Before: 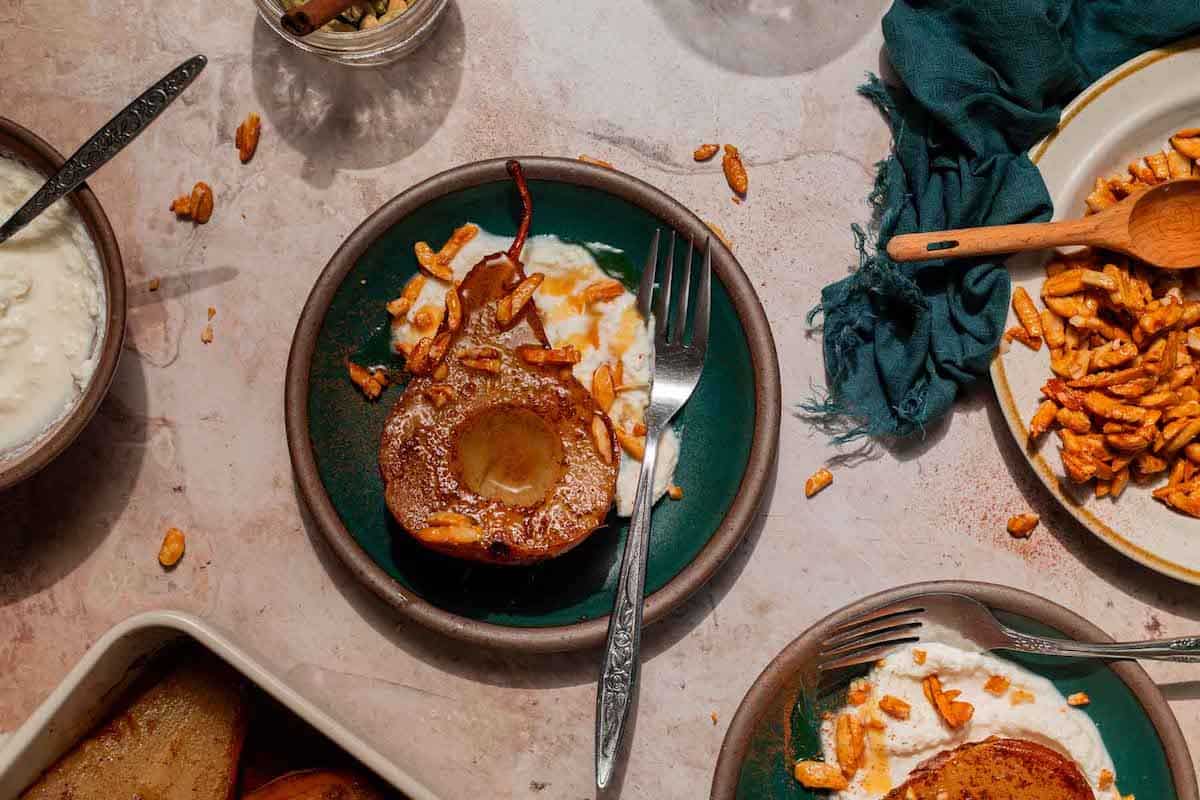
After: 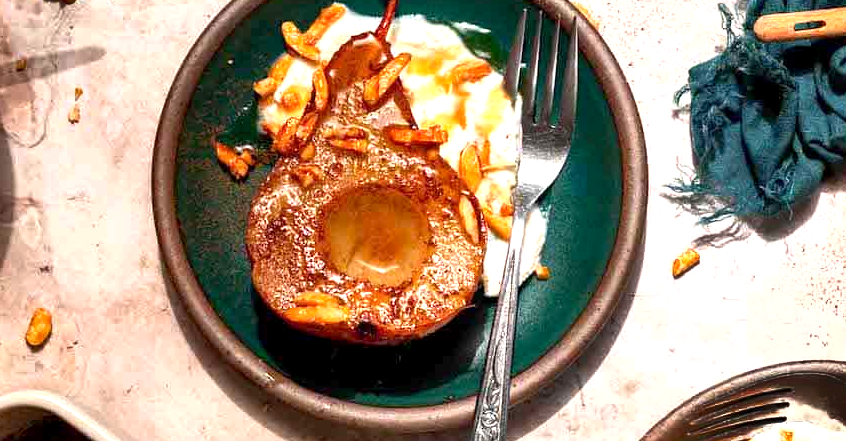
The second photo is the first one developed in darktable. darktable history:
exposure: black level correction 0.002, exposure 1.313 EV, compensate highlight preservation false
shadows and highlights: shadows 60.76, highlights -60.38, highlights color adjustment 0.6%, soften with gaussian
crop: left 11.143%, top 27.581%, right 18.287%, bottom 17.271%
